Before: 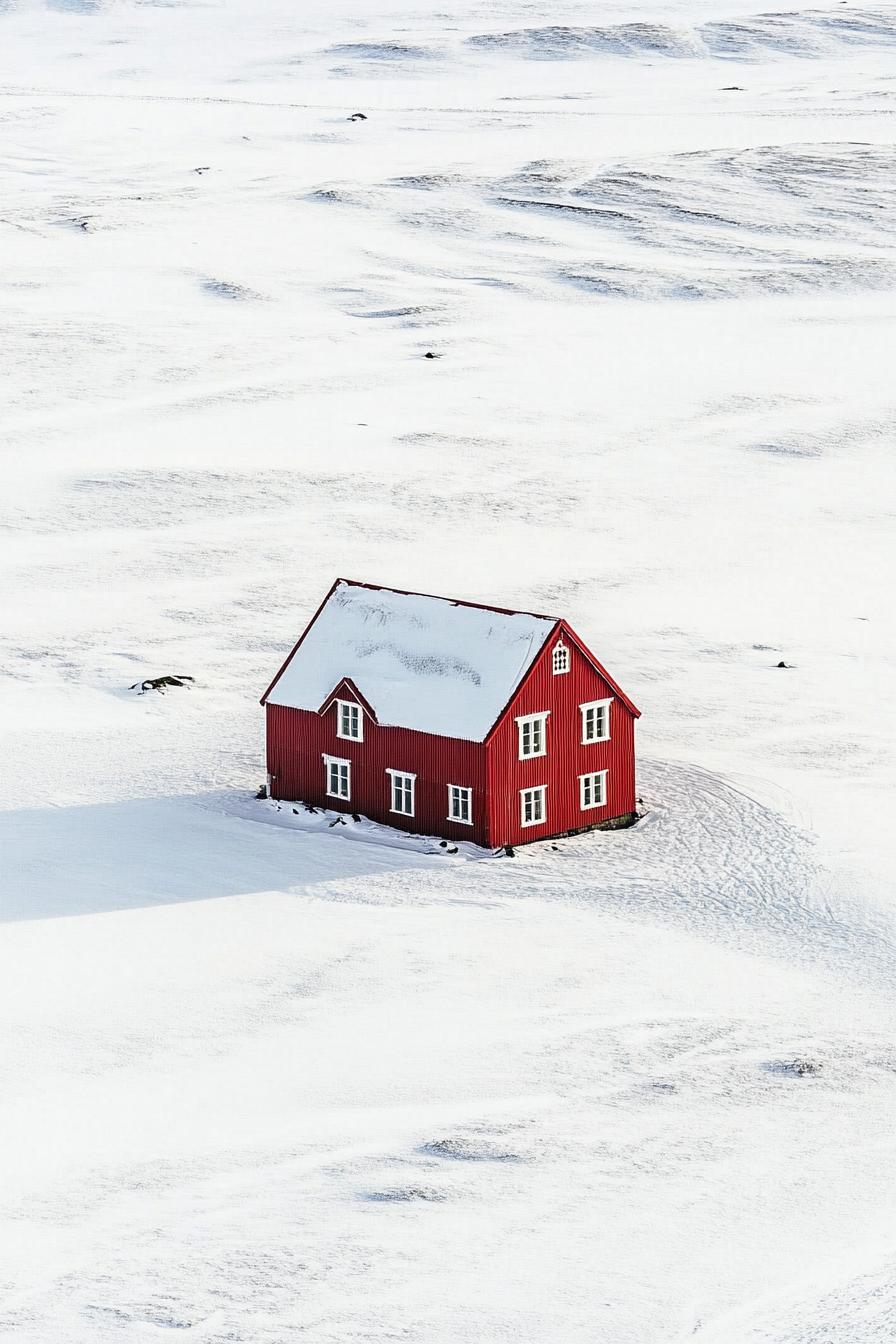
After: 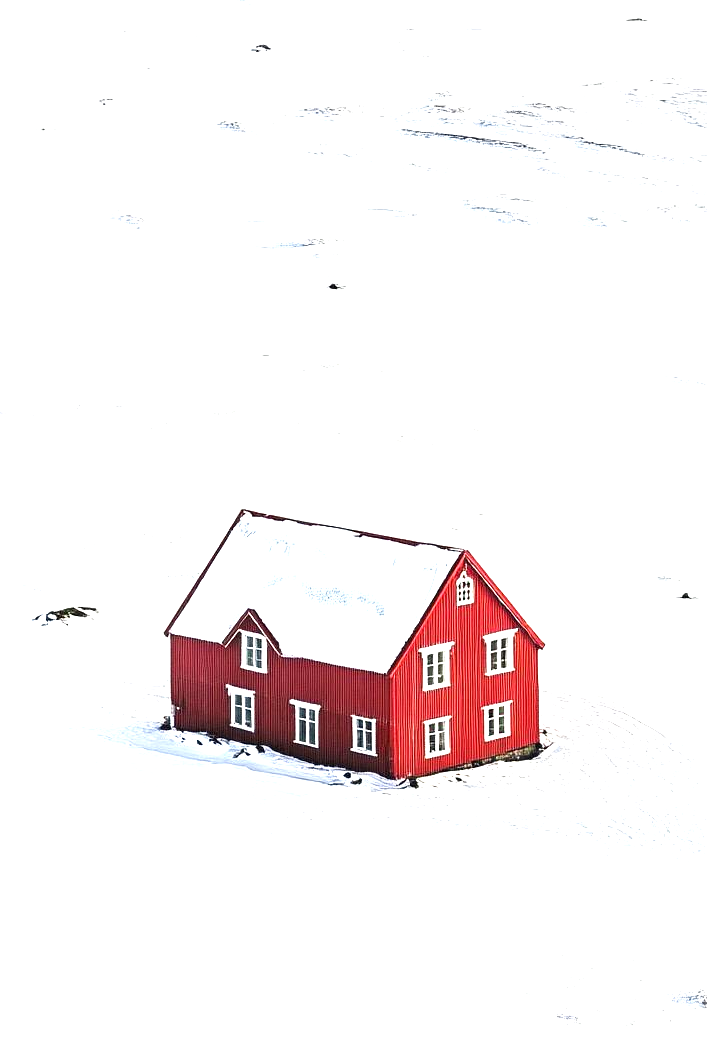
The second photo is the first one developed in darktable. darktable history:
exposure: exposure 1.257 EV, compensate exposure bias true, compensate highlight preservation false
shadows and highlights: shadows 12.65, white point adjustment 1.29, highlights -1.46, soften with gaussian
crop and rotate: left 10.731%, top 5.151%, right 10.305%, bottom 16.735%
